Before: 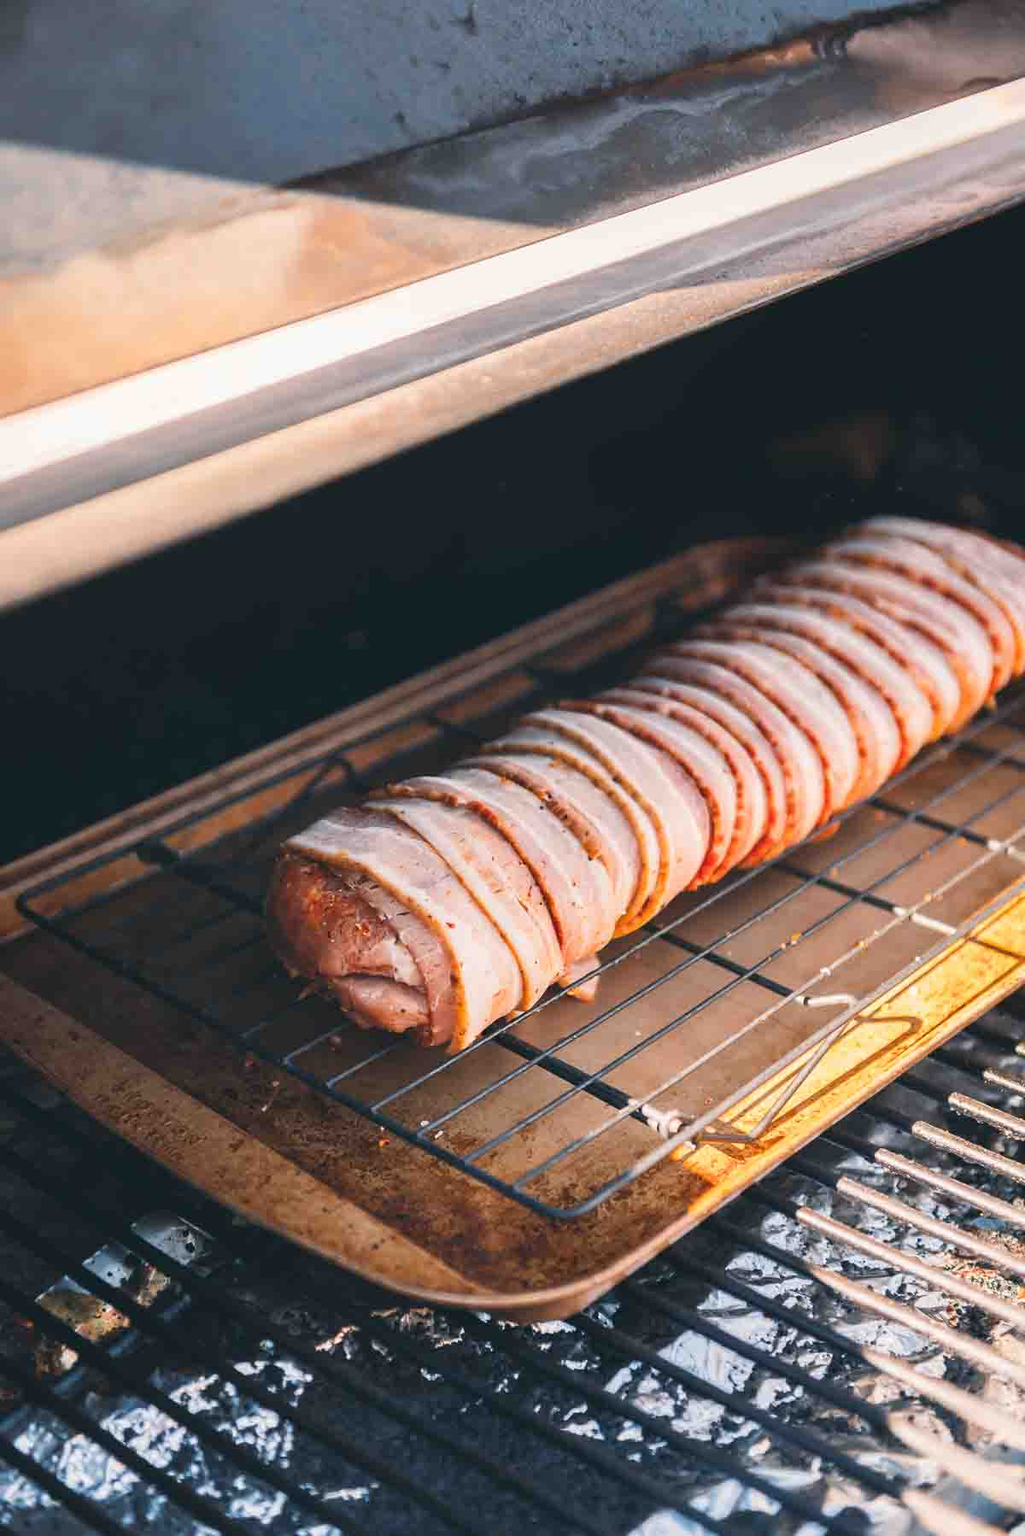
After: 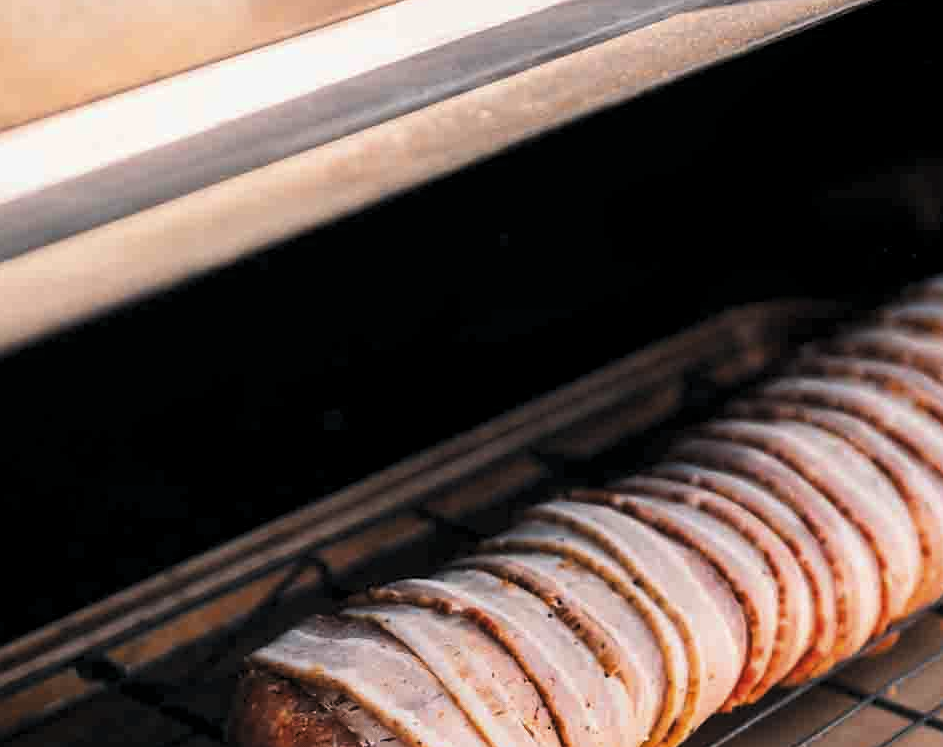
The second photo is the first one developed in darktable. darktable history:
levels: levels [0.116, 0.574, 1]
crop: left 7.036%, top 18.398%, right 14.379%, bottom 40.043%
